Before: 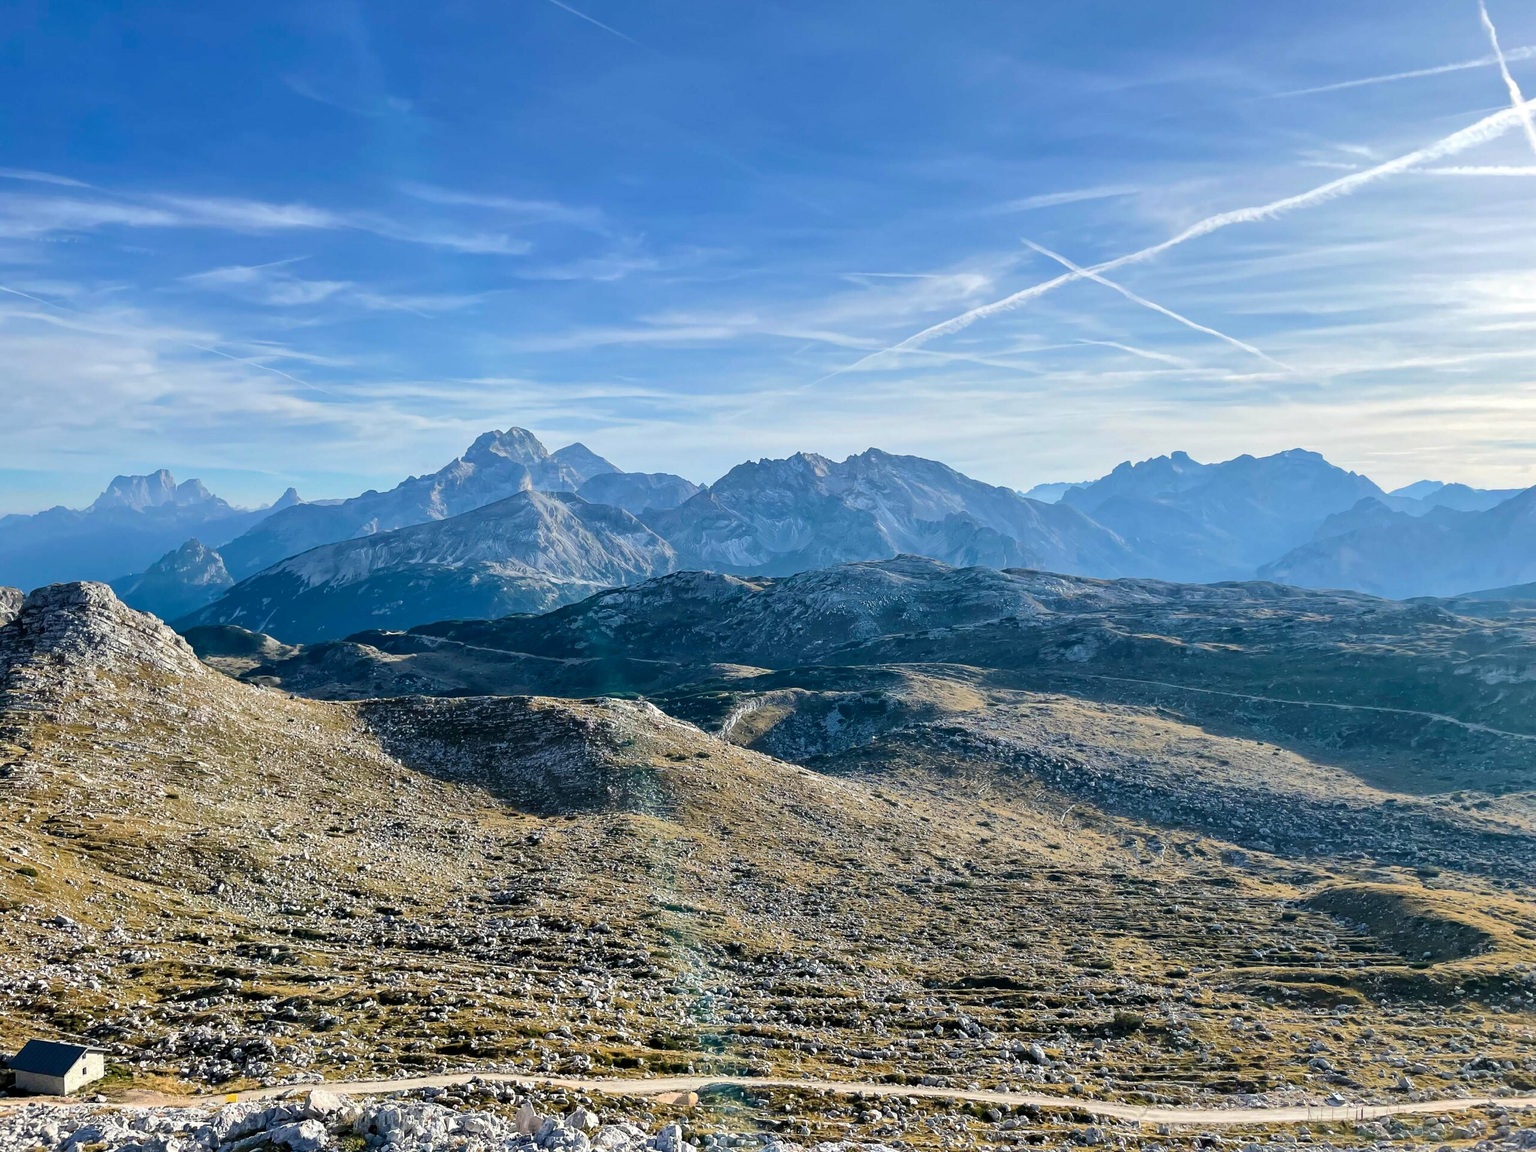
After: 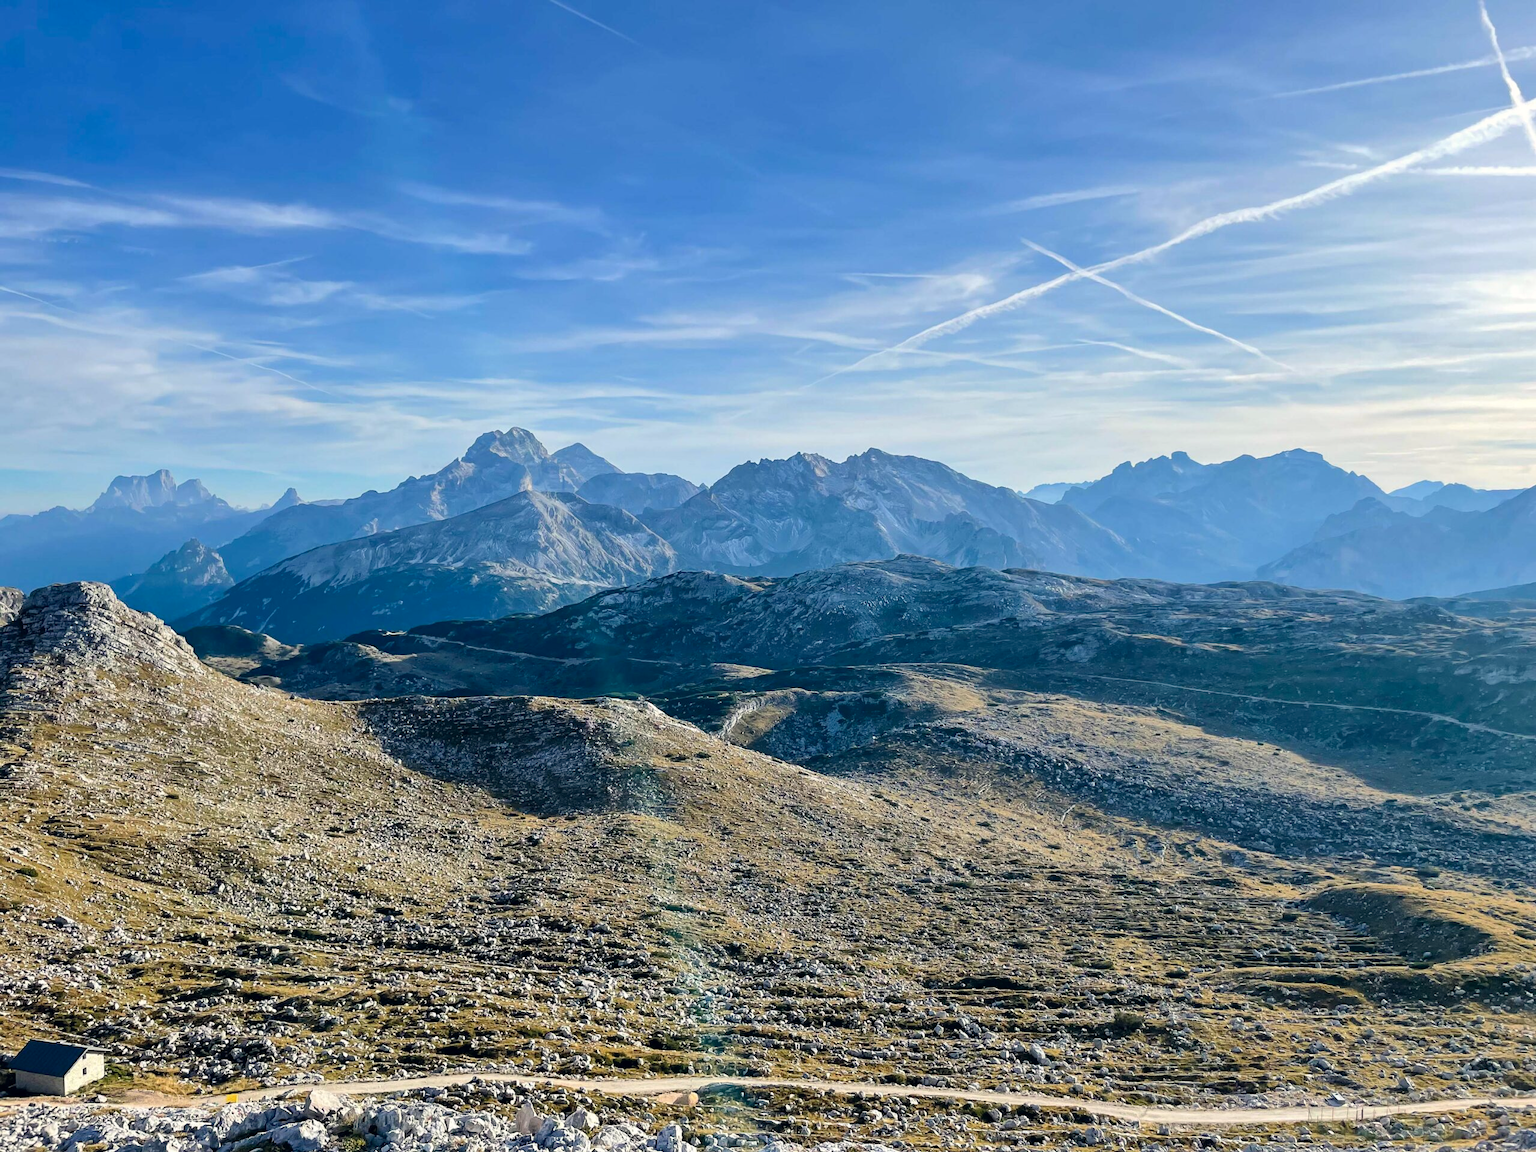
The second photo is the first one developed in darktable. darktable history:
color correction: highlights a* 0.427, highlights b* 2.7, shadows a* -0.989, shadows b* -4.42
